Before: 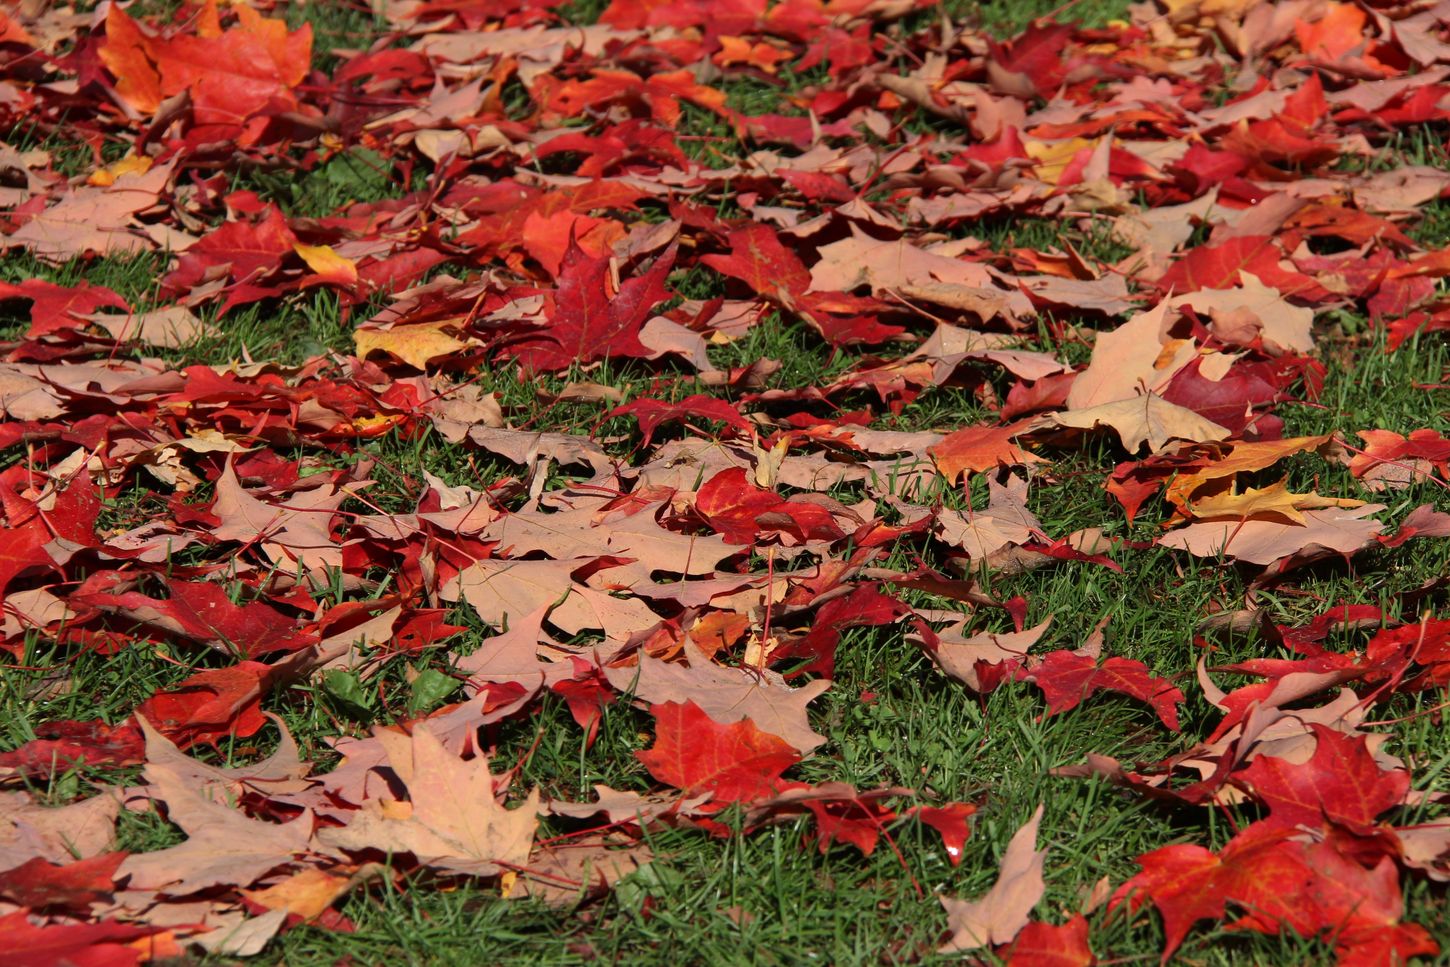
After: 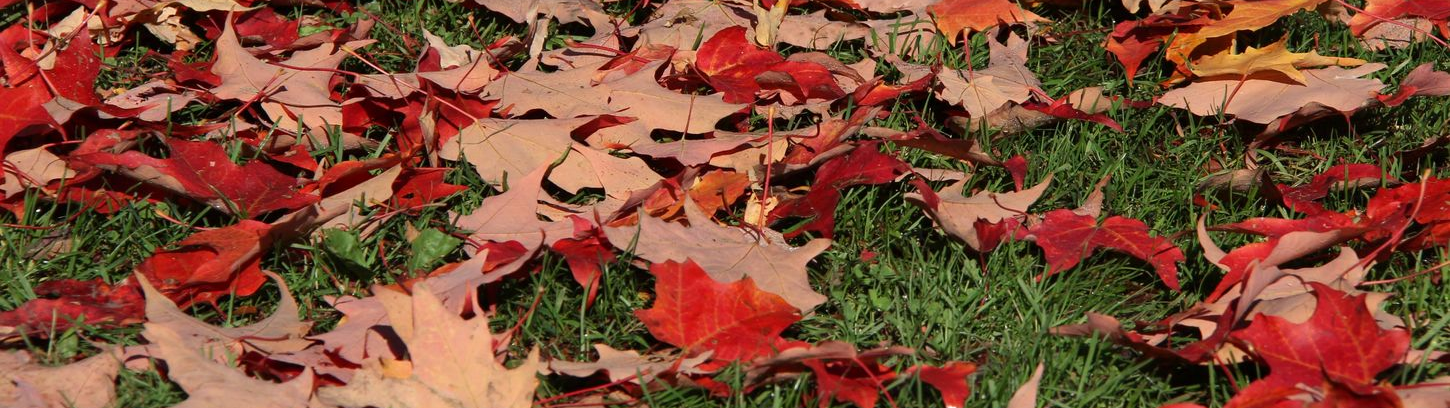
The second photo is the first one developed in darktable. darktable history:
crop: top 45.615%, bottom 12.108%
